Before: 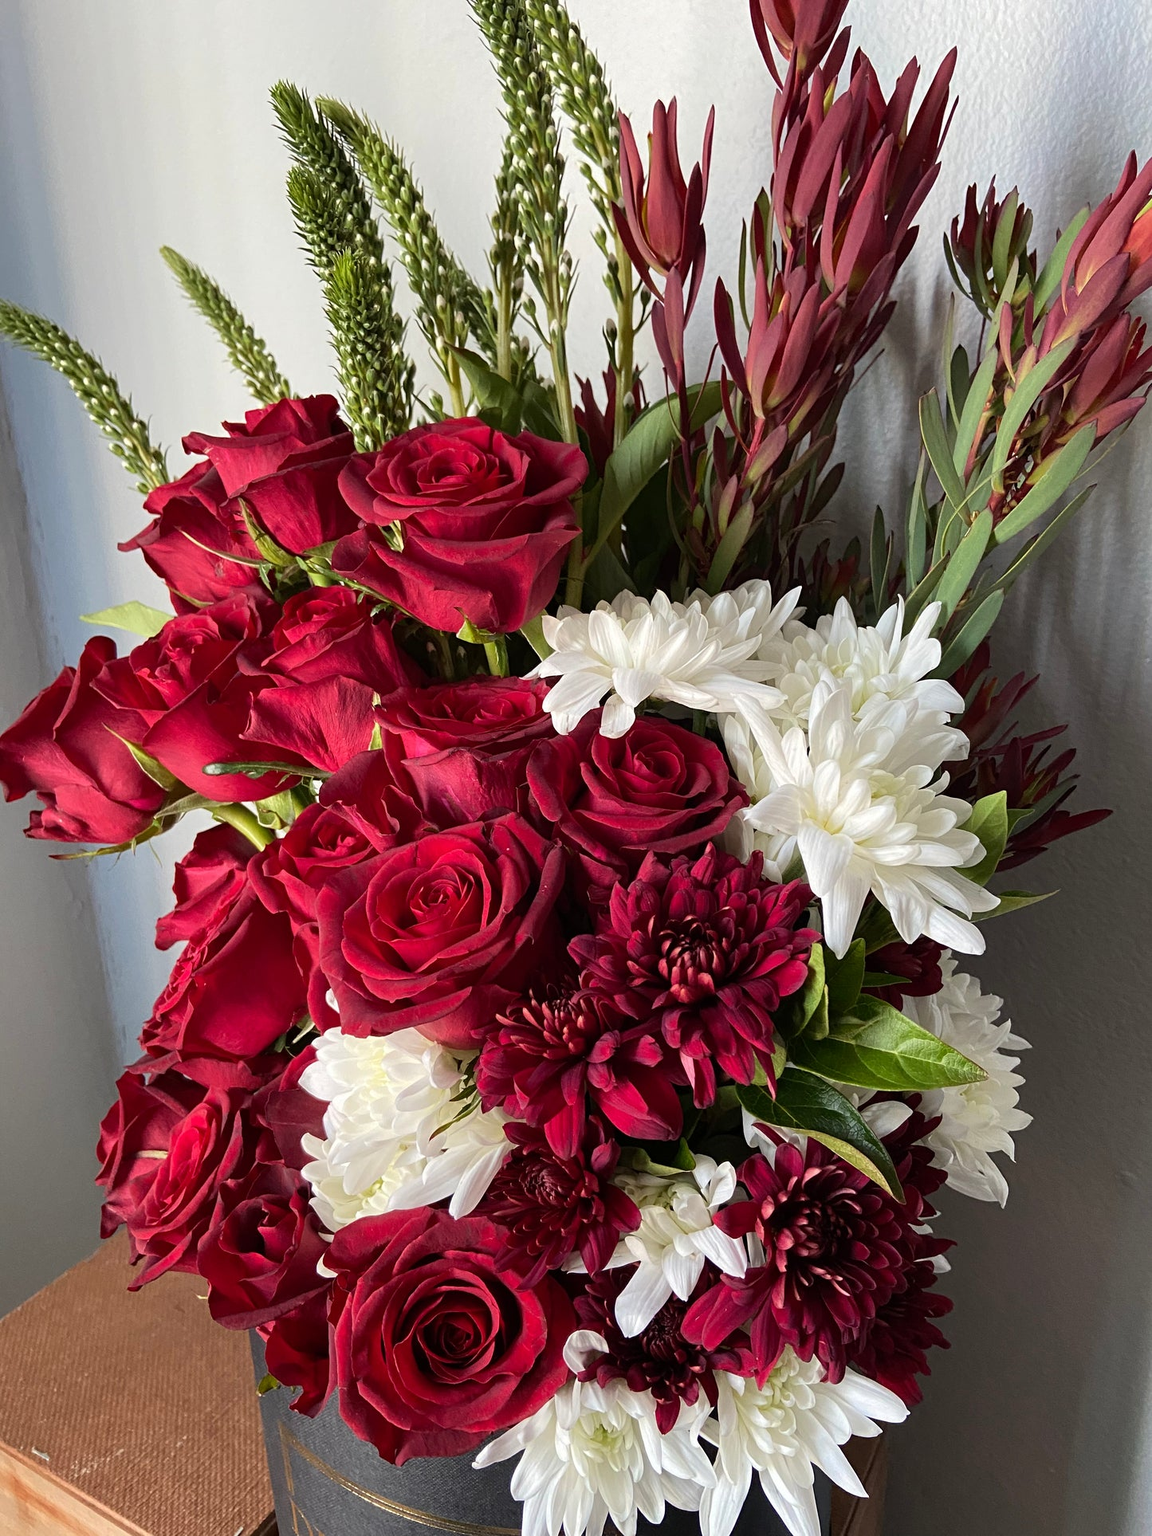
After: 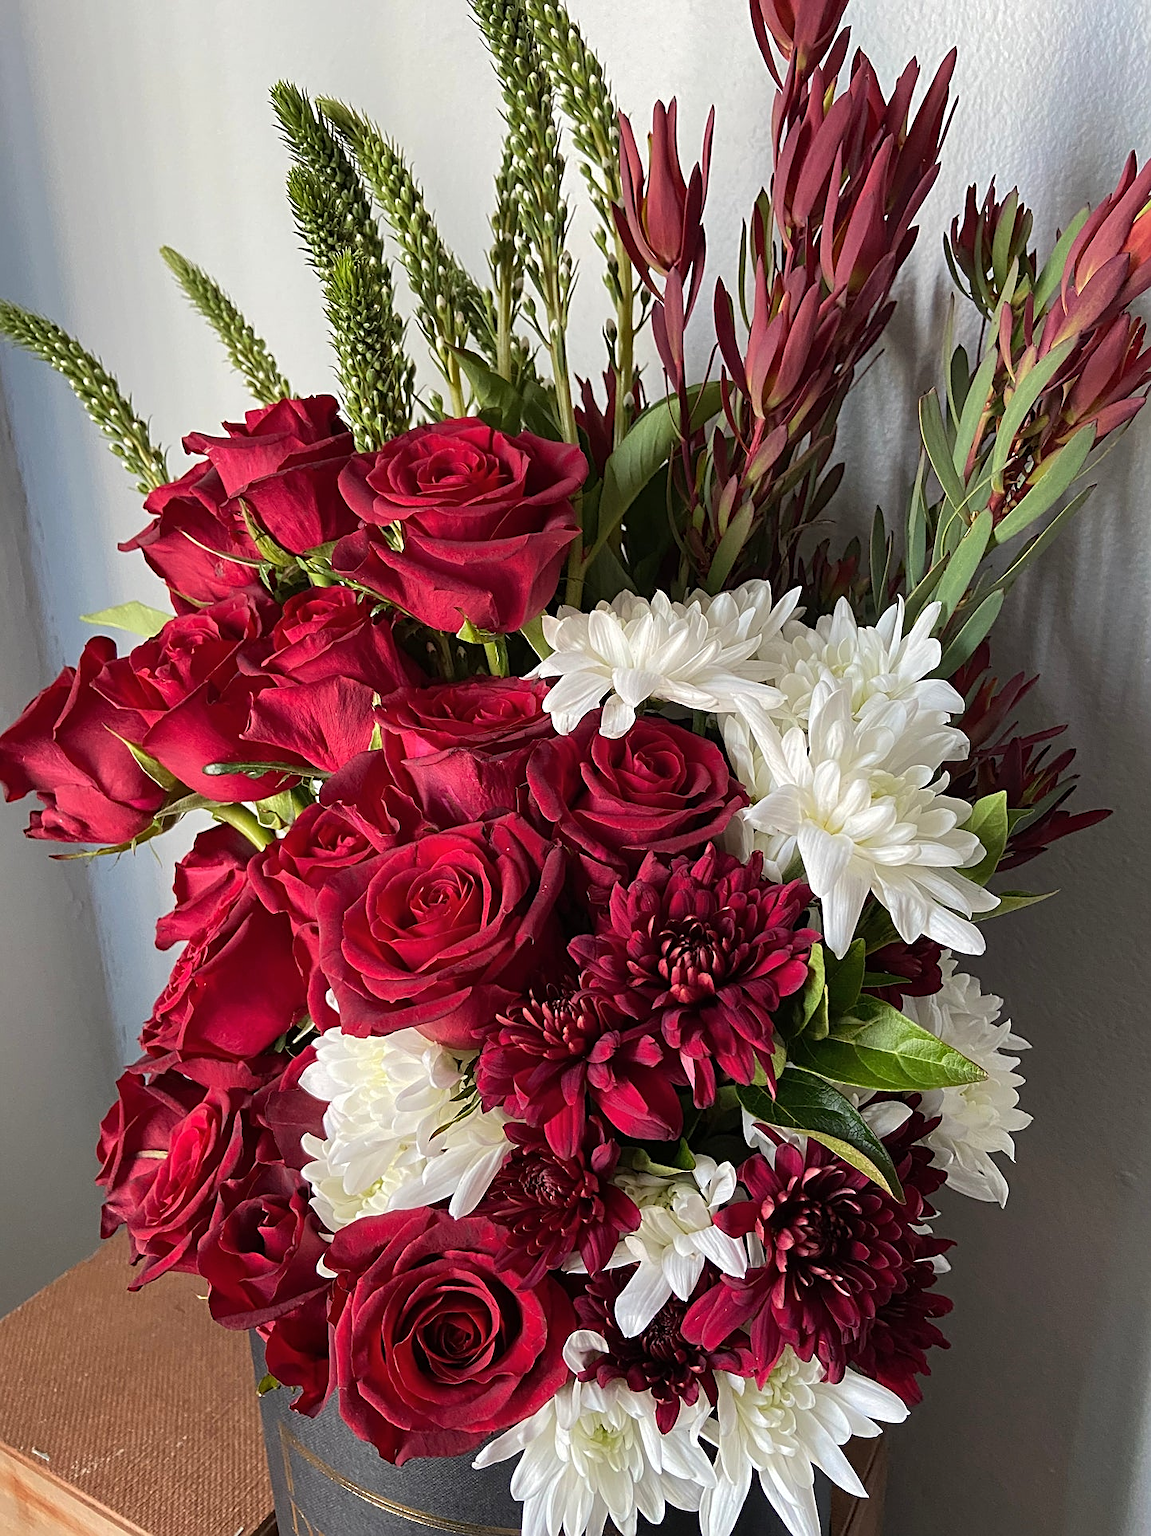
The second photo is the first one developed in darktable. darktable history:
shadows and highlights: shadows 25, highlights -25
sharpen: on, module defaults
